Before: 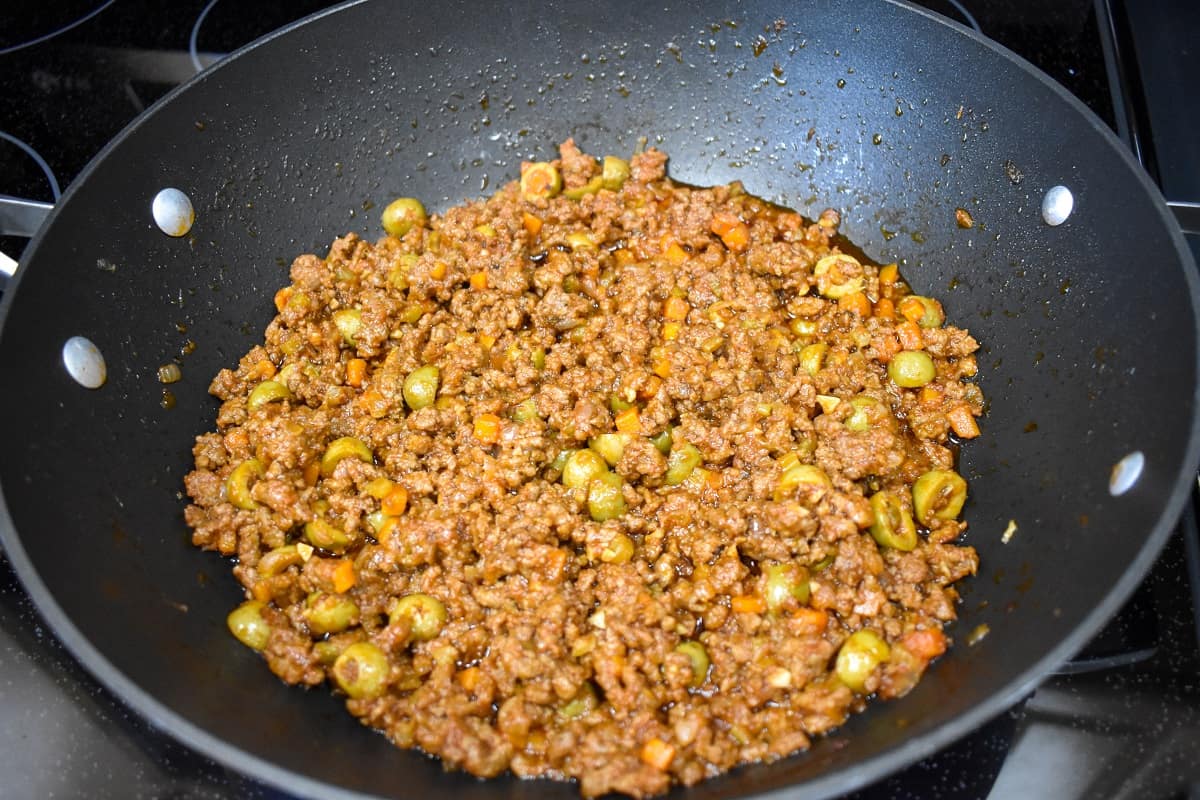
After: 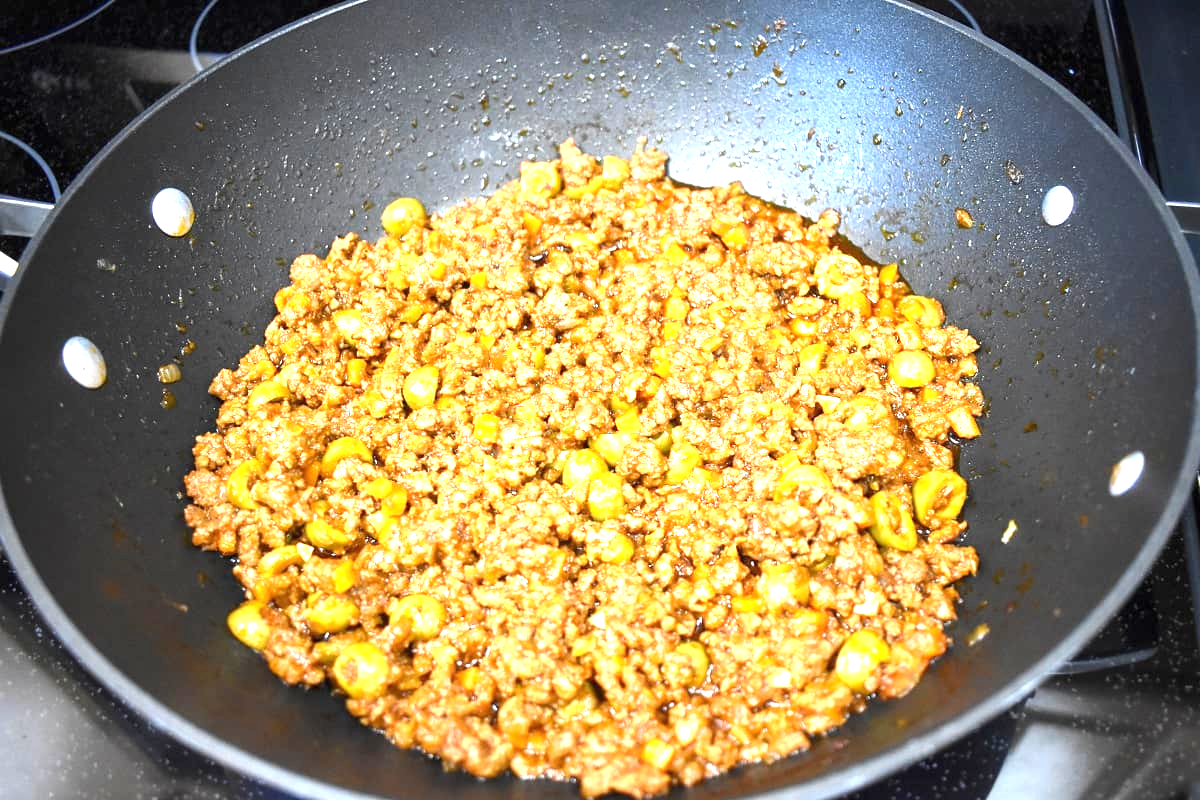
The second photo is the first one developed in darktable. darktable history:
exposure: black level correction 0, exposure 1.38 EV, compensate highlight preservation false
